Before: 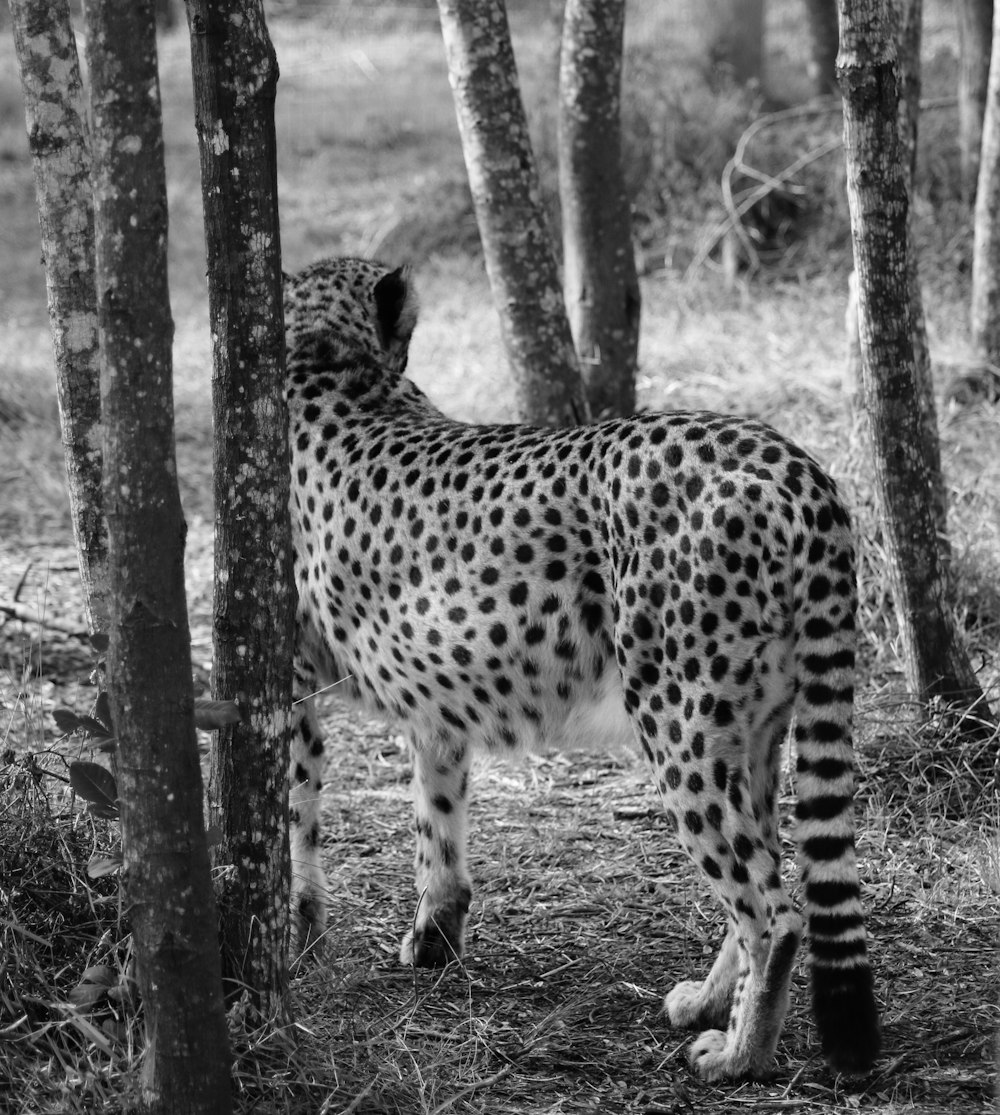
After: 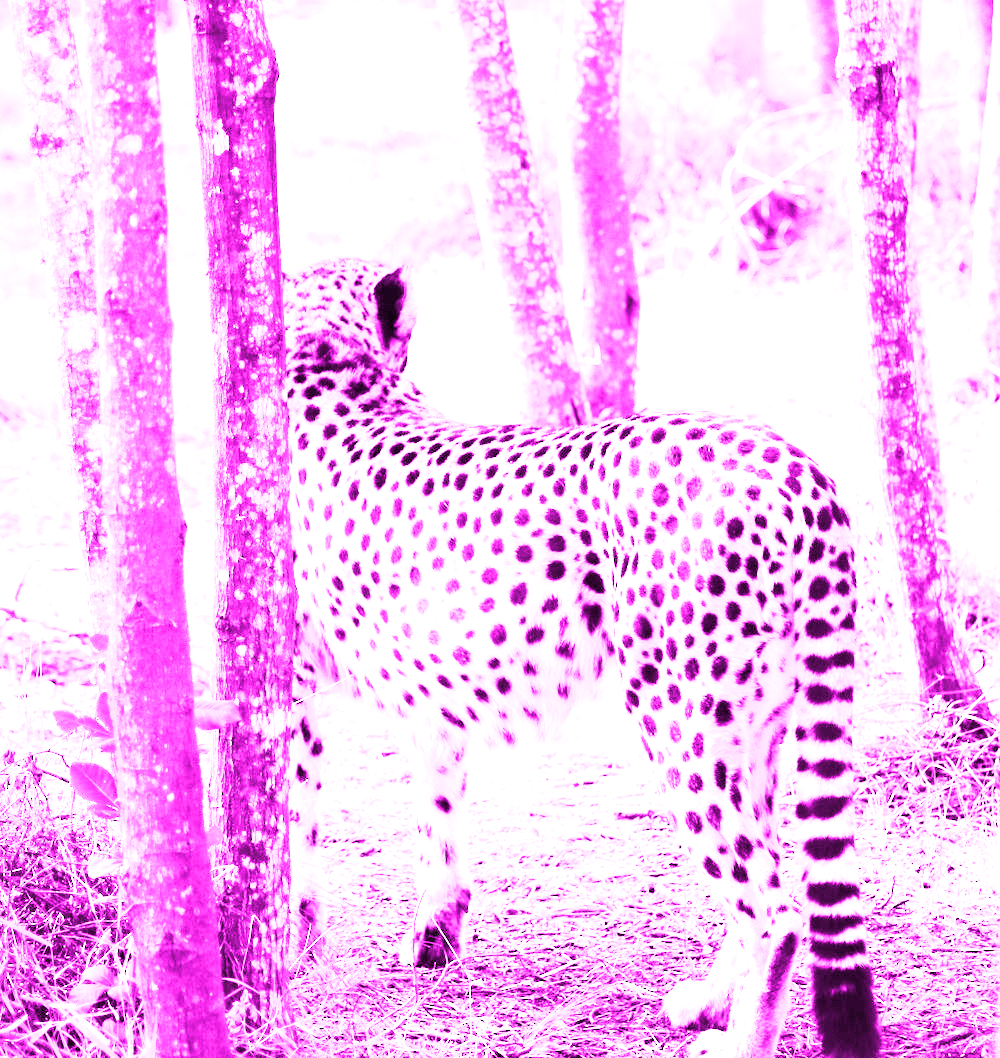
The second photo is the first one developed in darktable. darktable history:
white balance: red 8, blue 8
base curve: curves: ch0 [(0, 0) (0.088, 0.125) (0.176, 0.251) (0.354, 0.501) (0.613, 0.749) (1, 0.877)], preserve colors none
crop and rotate: top 0%, bottom 5.097%
